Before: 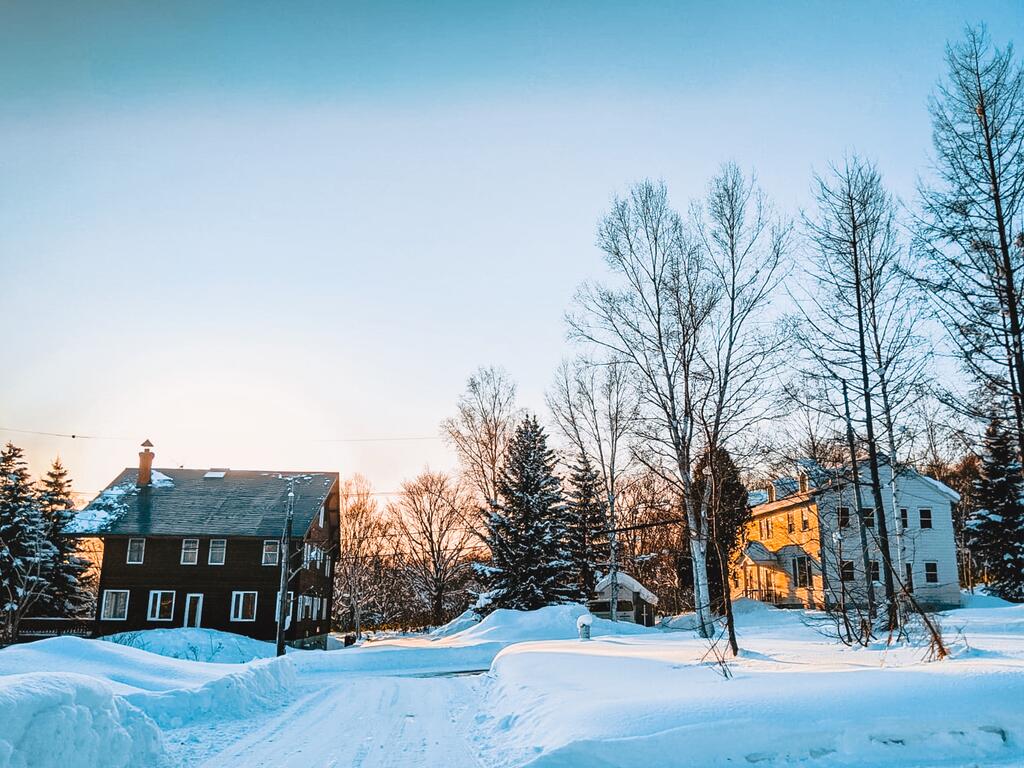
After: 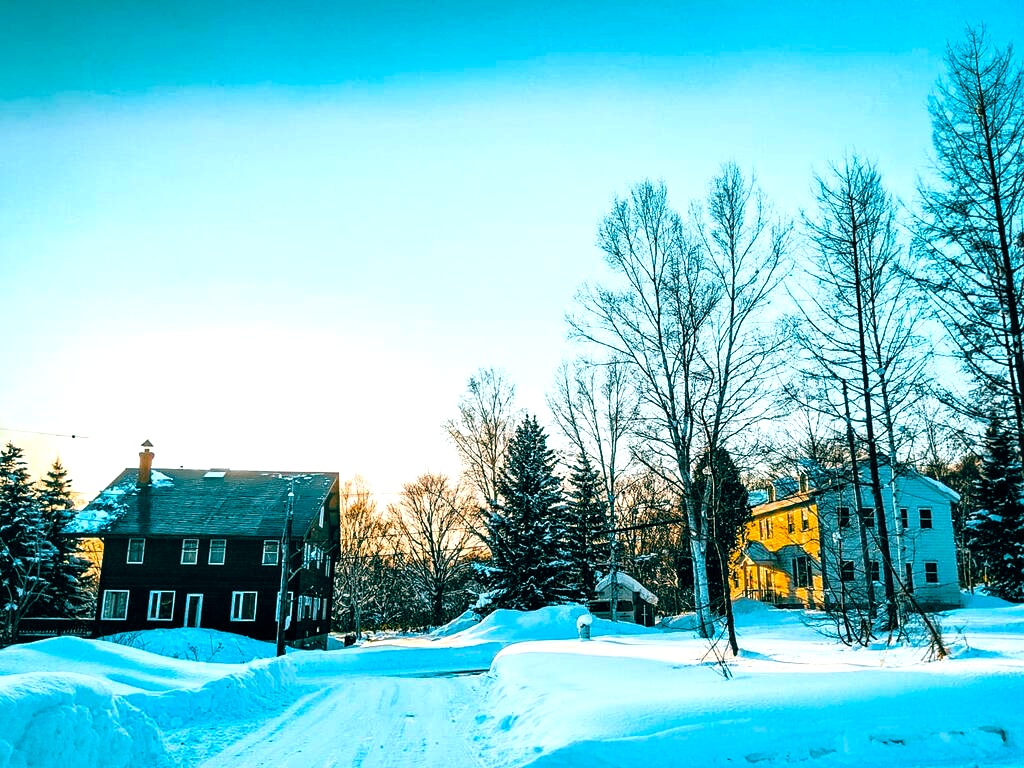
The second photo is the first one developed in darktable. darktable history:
color balance rgb: power › hue 62.57°, global offset › luminance -0.526%, global offset › chroma 0.901%, global offset › hue 175.2°, linear chroma grading › global chroma 15.534%, perceptual saturation grading › global saturation 25.378%, perceptual brilliance grading › global brilliance 14.327%, perceptual brilliance grading › shadows -35.682%
